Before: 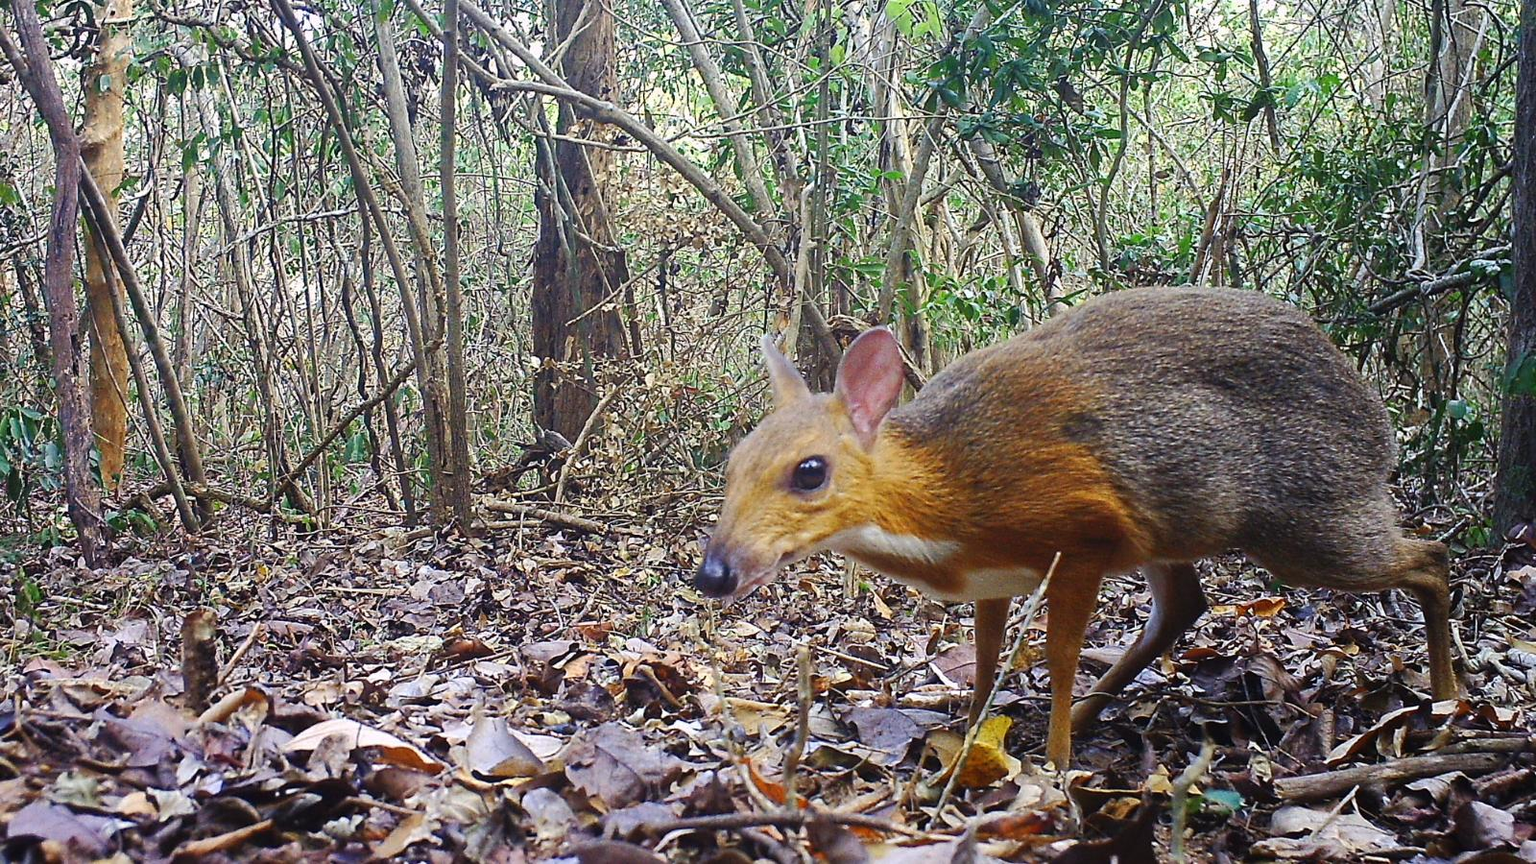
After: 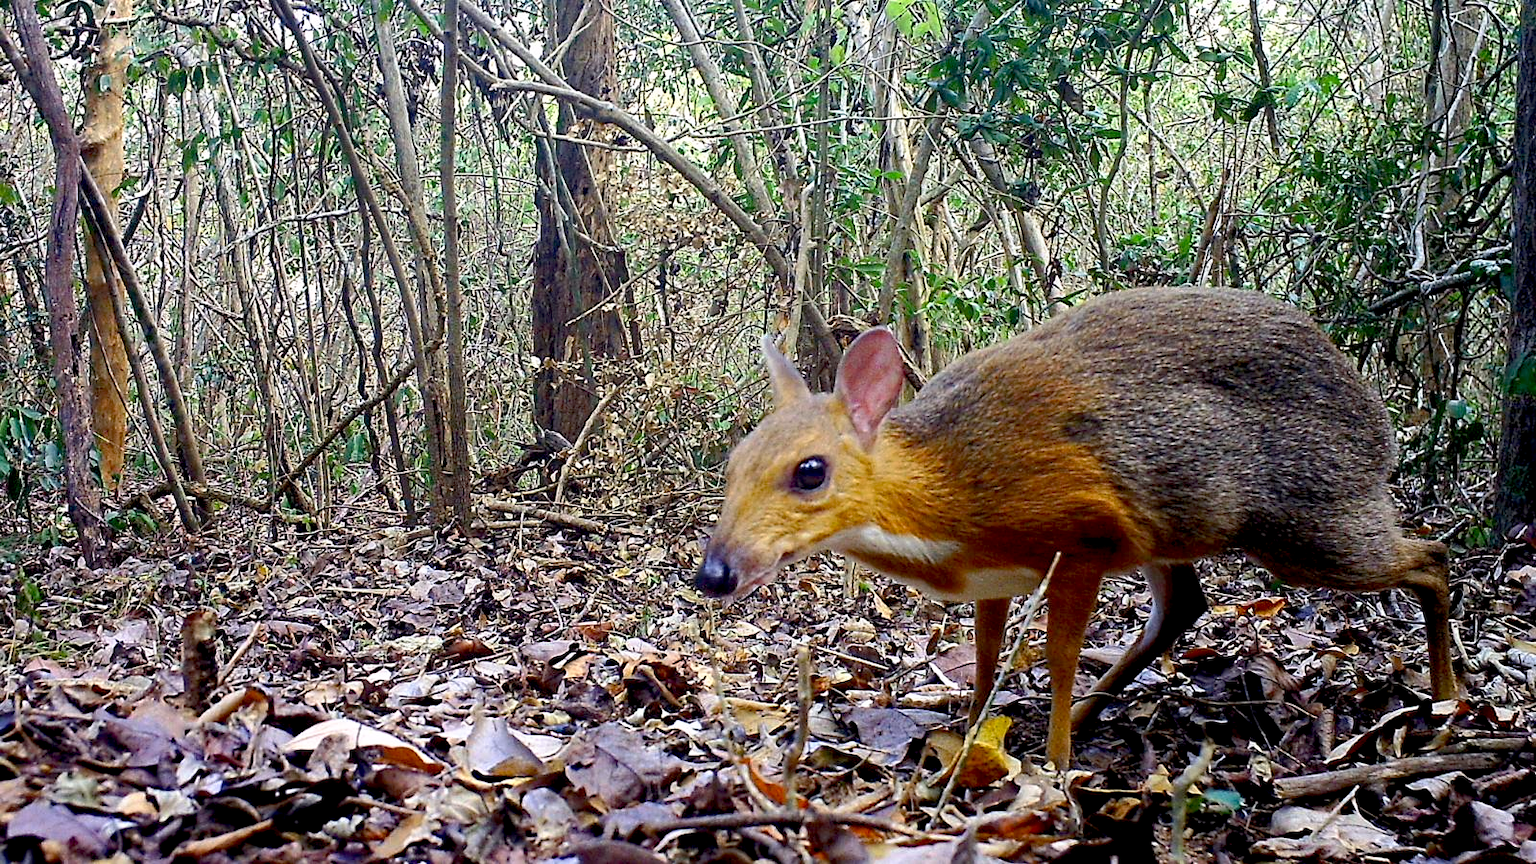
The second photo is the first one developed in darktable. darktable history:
haze removal: adaptive false
base curve: curves: ch0 [(0.017, 0) (0.425, 0.441) (0.844, 0.933) (1, 1)], preserve colors none
